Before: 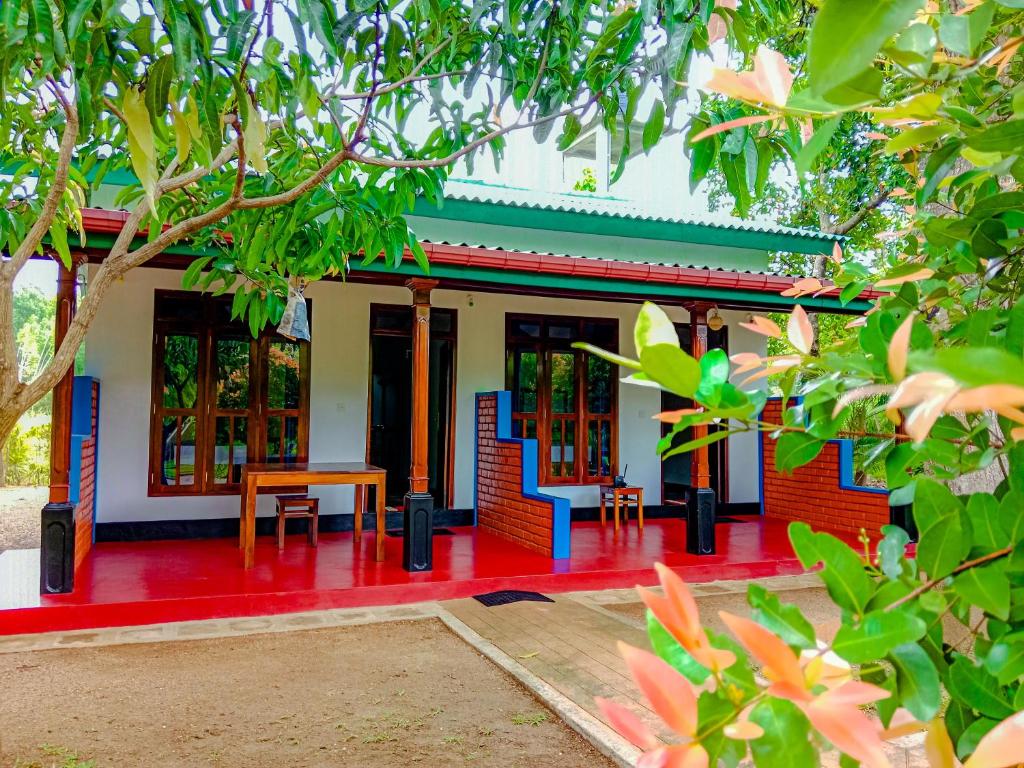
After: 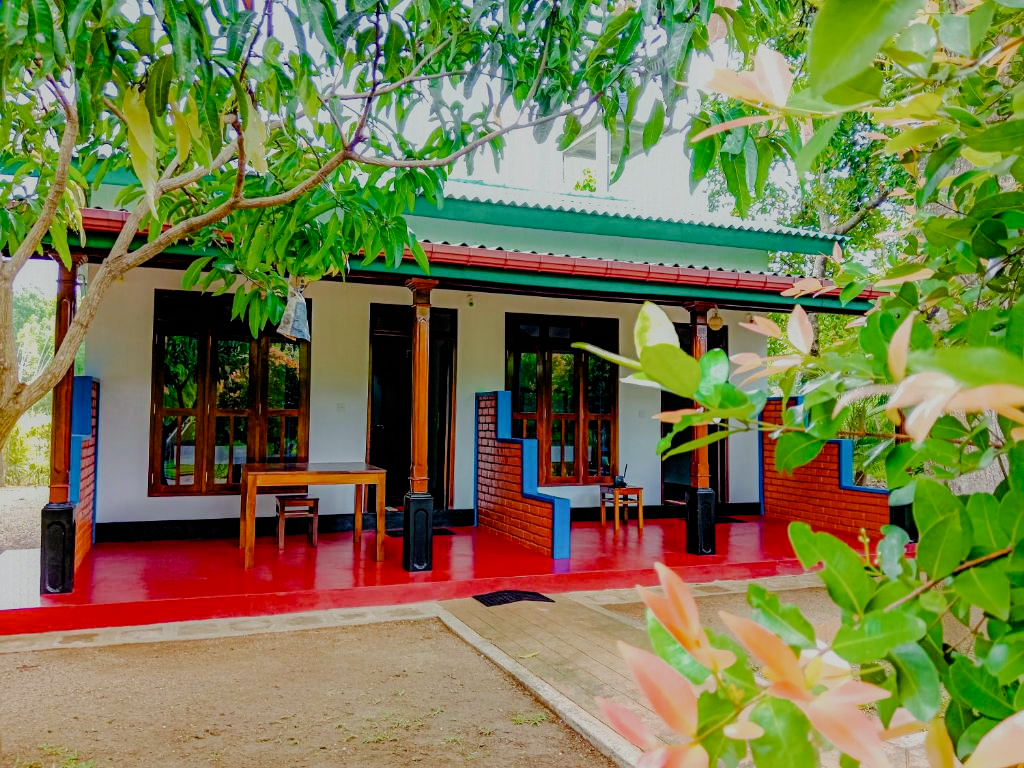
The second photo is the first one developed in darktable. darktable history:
filmic rgb: black relative exposure -7.65 EV, white relative exposure 4.56 EV, hardness 3.61, add noise in highlights 0, preserve chrominance no, color science v3 (2019), use custom middle-gray values true, contrast in highlights soft
